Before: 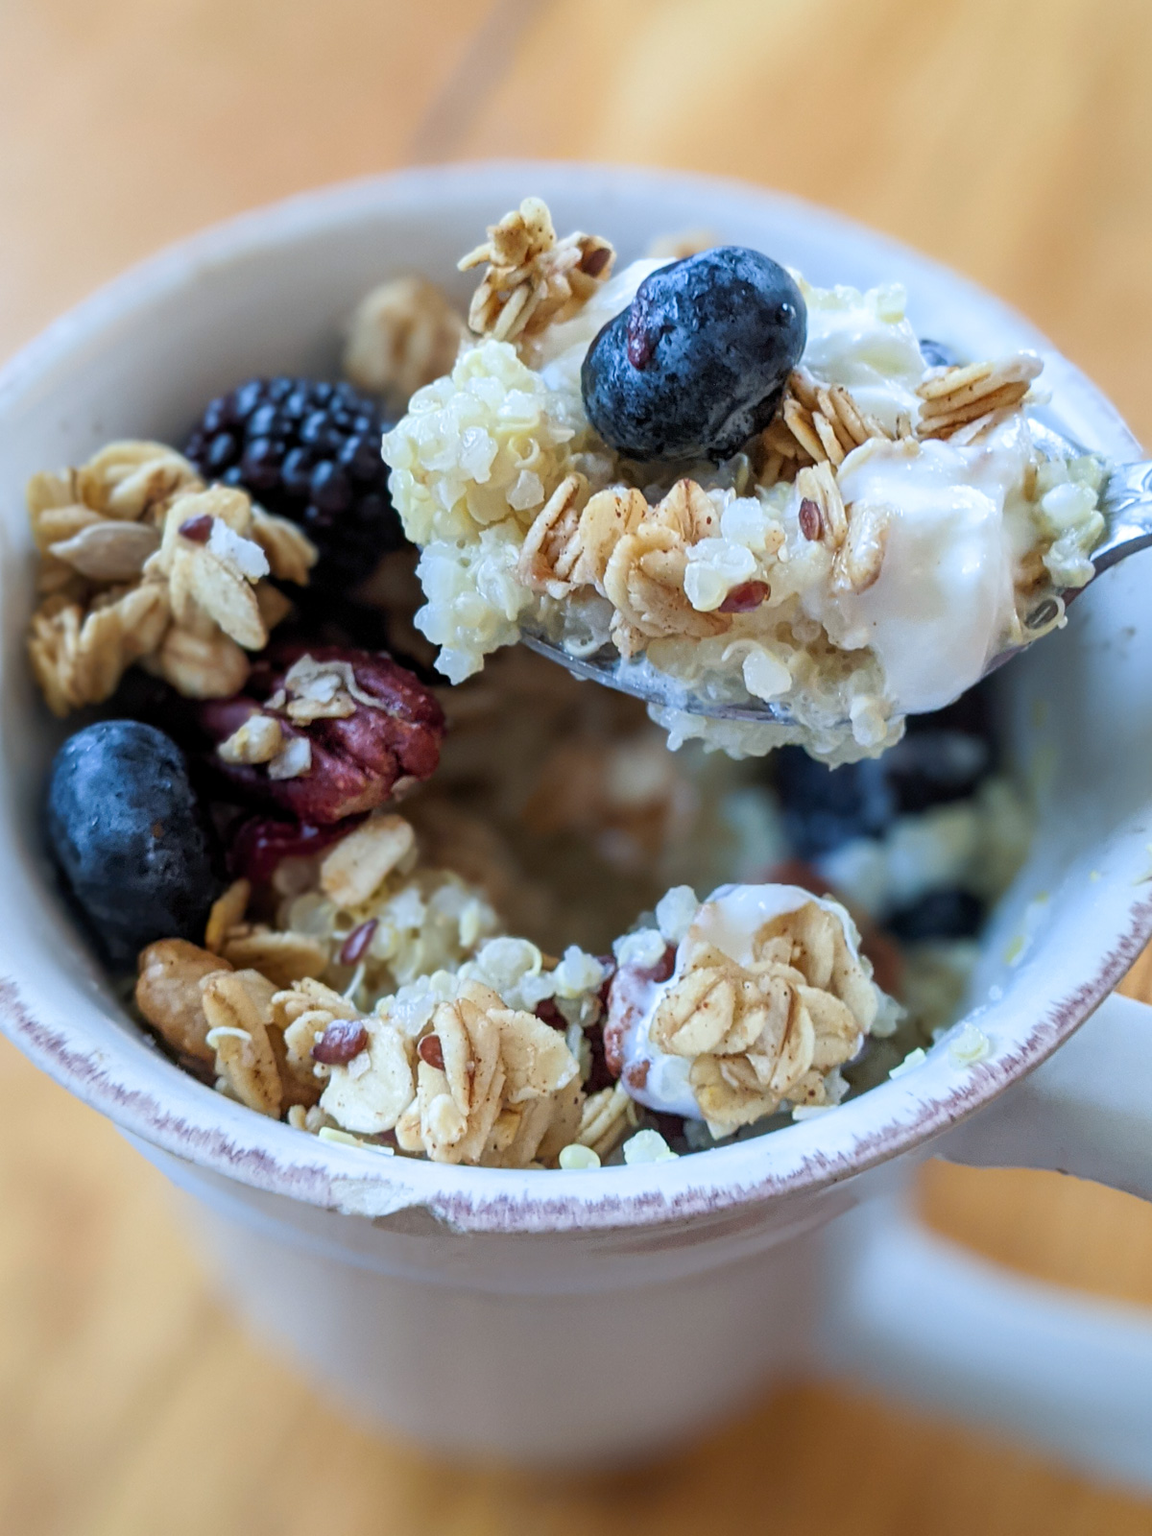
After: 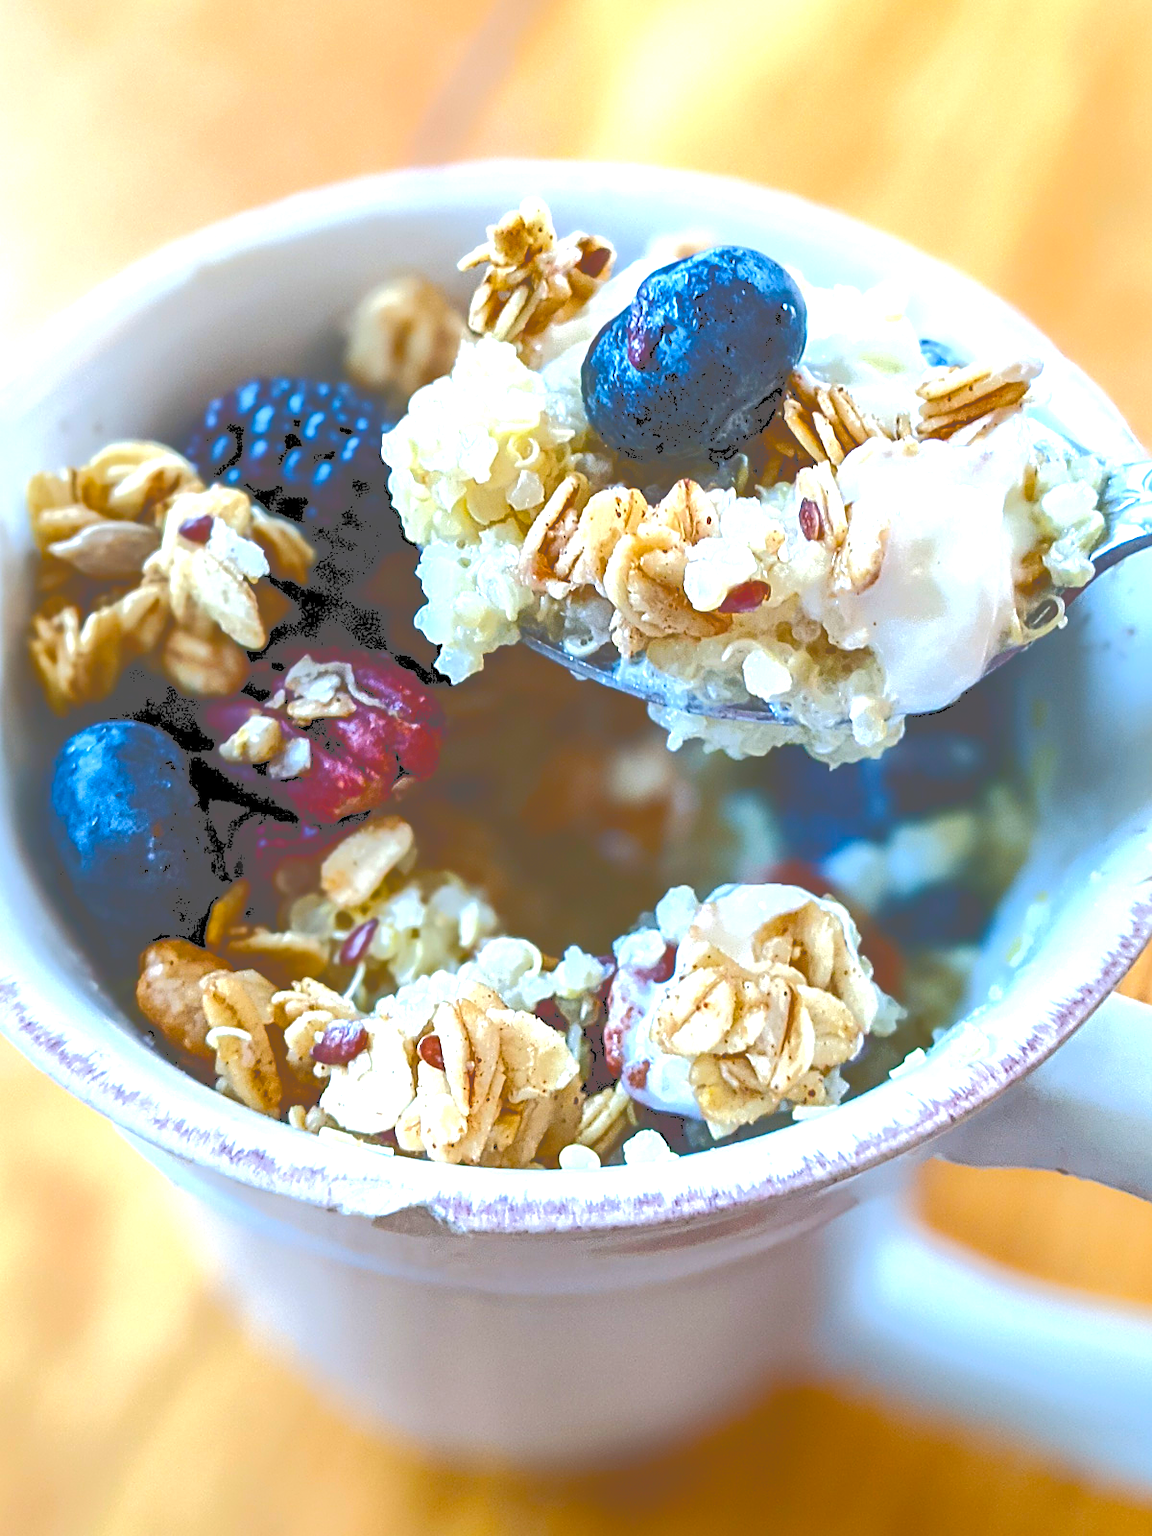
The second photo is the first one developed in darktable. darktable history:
color balance rgb: perceptual saturation grading › global saturation 34.613%, perceptual saturation grading › highlights -29.949%, perceptual saturation grading › shadows 35.805%, perceptual brilliance grading › global brilliance 14.945%, perceptual brilliance grading › shadows -34.183%, global vibrance 15.516%
contrast brightness saturation: contrast 0.037, saturation 0.161
tone equalizer: -8 EV -0.406 EV, -7 EV -0.399 EV, -6 EV -0.312 EV, -5 EV -0.23 EV, -3 EV 0.239 EV, -2 EV 0.341 EV, -1 EV 0.409 EV, +0 EV 0.447 EV, edges refinement/feathering 500, mask exposure compensation -1.57 EV, preserve details no
tone curve: curves: ch0 [(0, 0) (0.003, 0.346) (0.011, 0.346) (0.025, 0.346) (0.044, 0.35) (0.069, 0.354) (0.1, 0.361) (0.136, 0.368) (0.177, 0.381) (0.224, 0.395) (0.277, 0.421) (0.335, 0.458) (0.399, 0.502) (0.468, 0.556) (0.543, 0.617) (0.623, 0.685) (0.709, 0.748) (0.801, 0.814) (0.898, 0.865) (1, 1)], color space Lab, independent channels, preserve colors none
sharpen: on, module defaults
